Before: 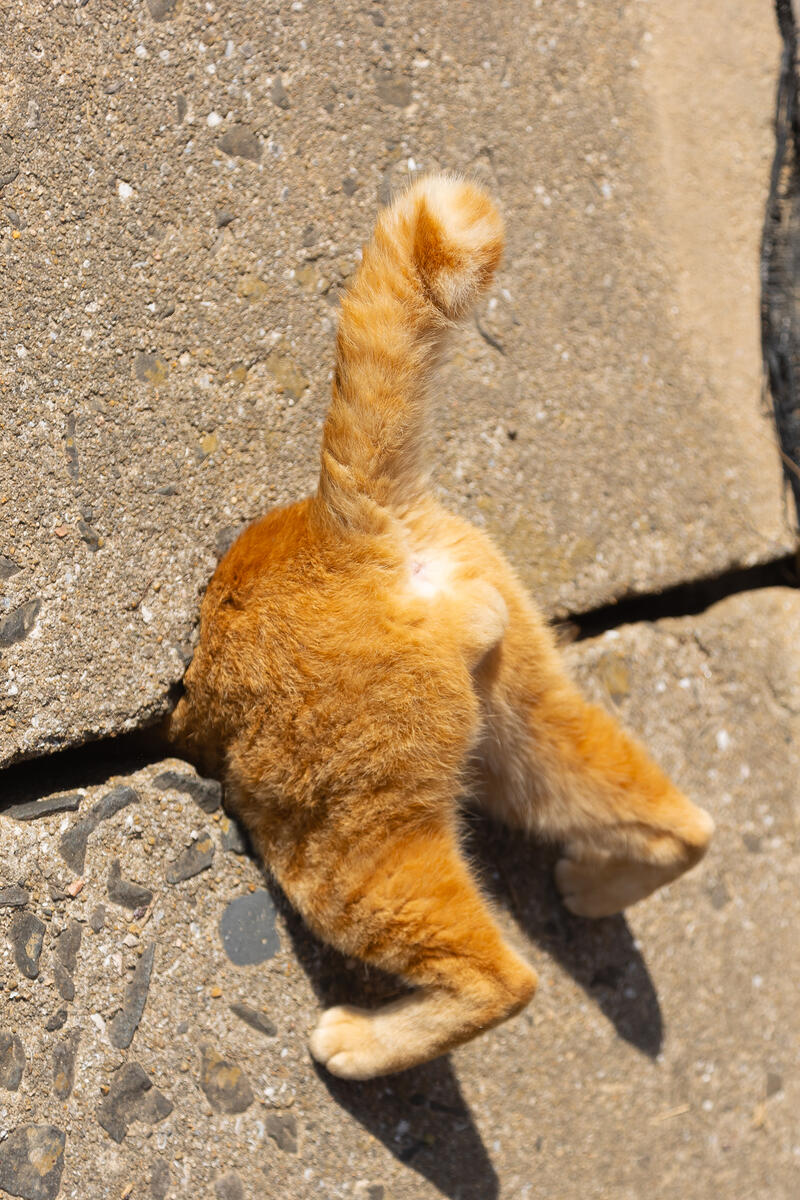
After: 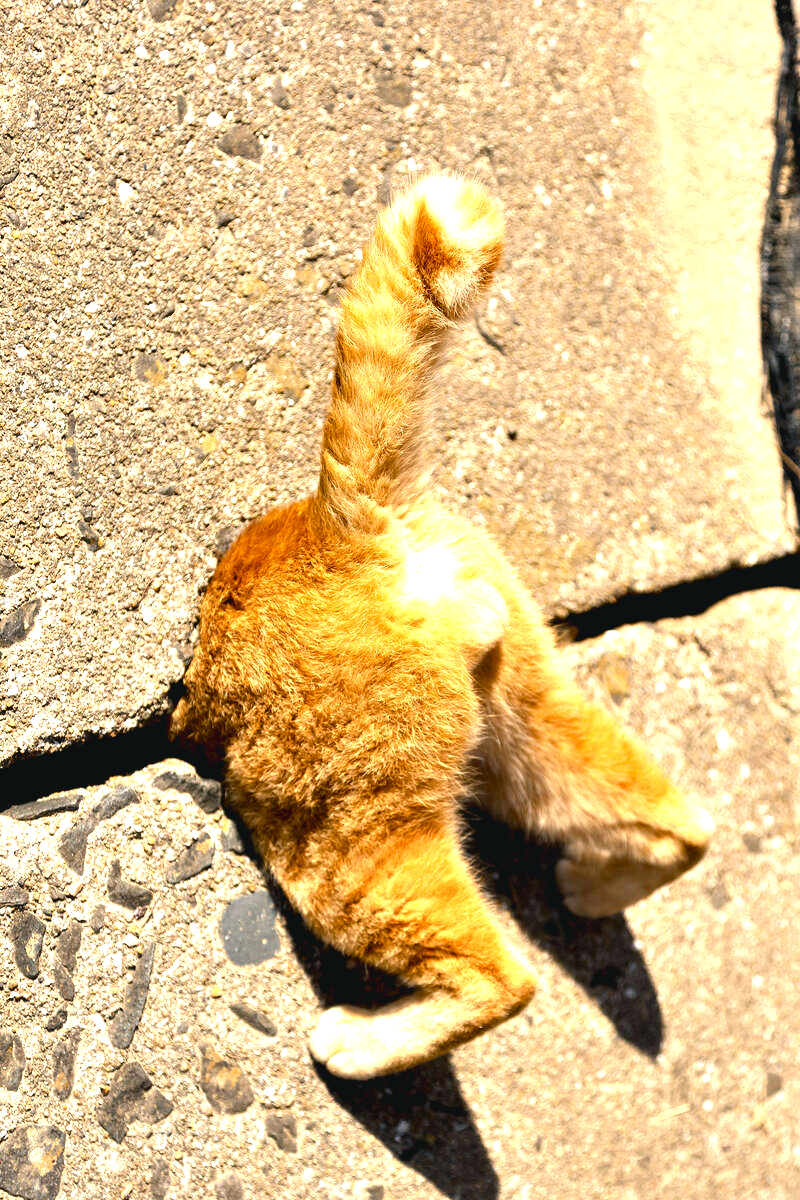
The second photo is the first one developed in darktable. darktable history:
exposure: black level correction 0, exposure 0.9 EV, compensate highlight preservation false
contrast equalizer: octaves 7, y [[0.609, 0.611, 0.615, 0.613, 0.607, 0.603], [0.504, 0.498, 0.496, 0.499, 0.506, 0.516], [0 ×6], [0 ×6], [0 ×6]]
color balance rgb: shadows lift › chroma 2%, shadows lift › hue 219.6°, power › hue 313.2°, highlights gain › chroma 3%, highlights gain › hue 75.6°, global offset › luminance 0.5%, perceptual saturation grading › global saturation 15.33%, perceptual saturation grading › highlights -19.33%, perceptual saturation grading › shadows 20%, global vibrance 20%
